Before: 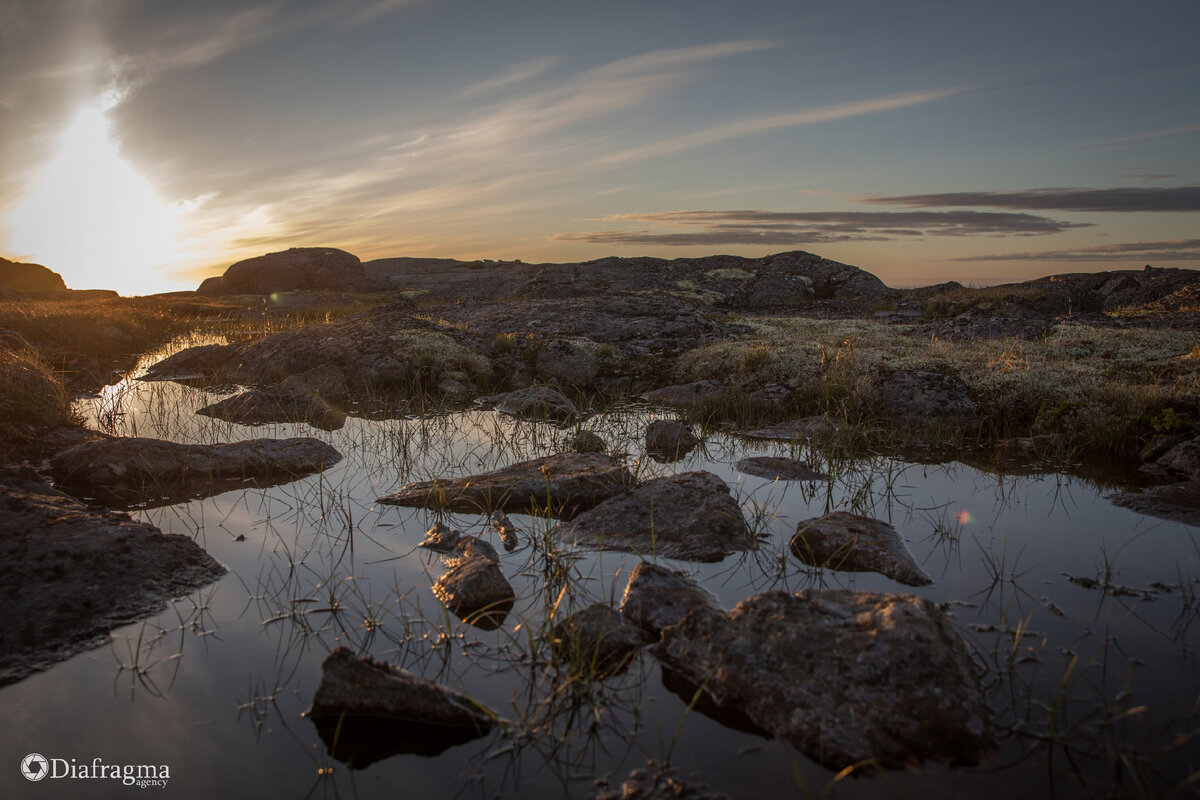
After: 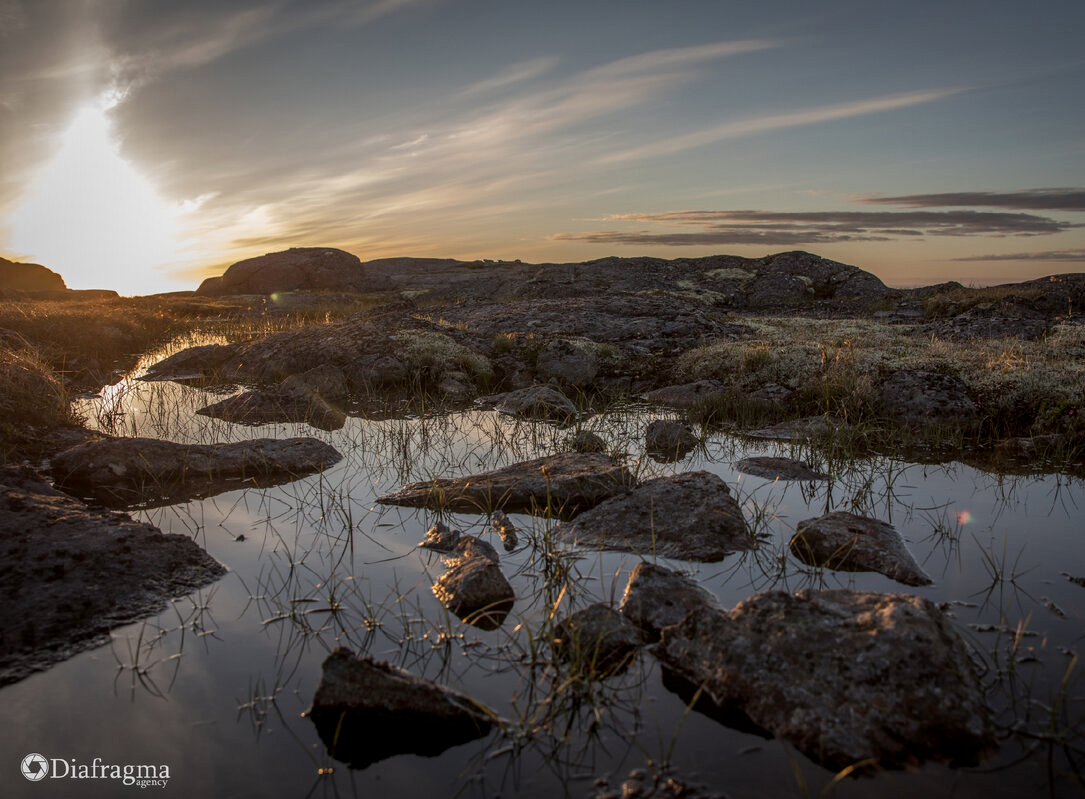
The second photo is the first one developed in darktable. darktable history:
crop: right 9.516%, bottom 0.019%
local contrast: on, module defaults
exposure: exposure -0.049 EV, compensate highlight preservation false
